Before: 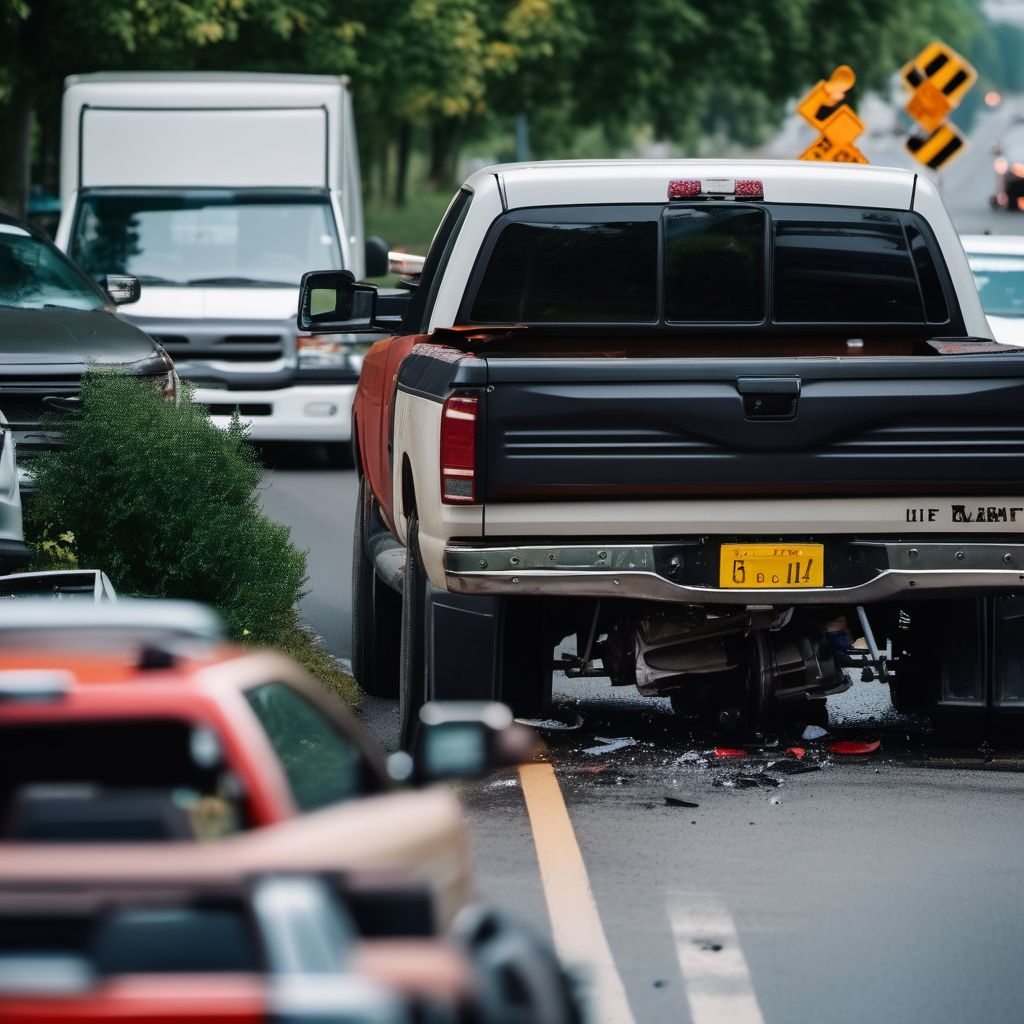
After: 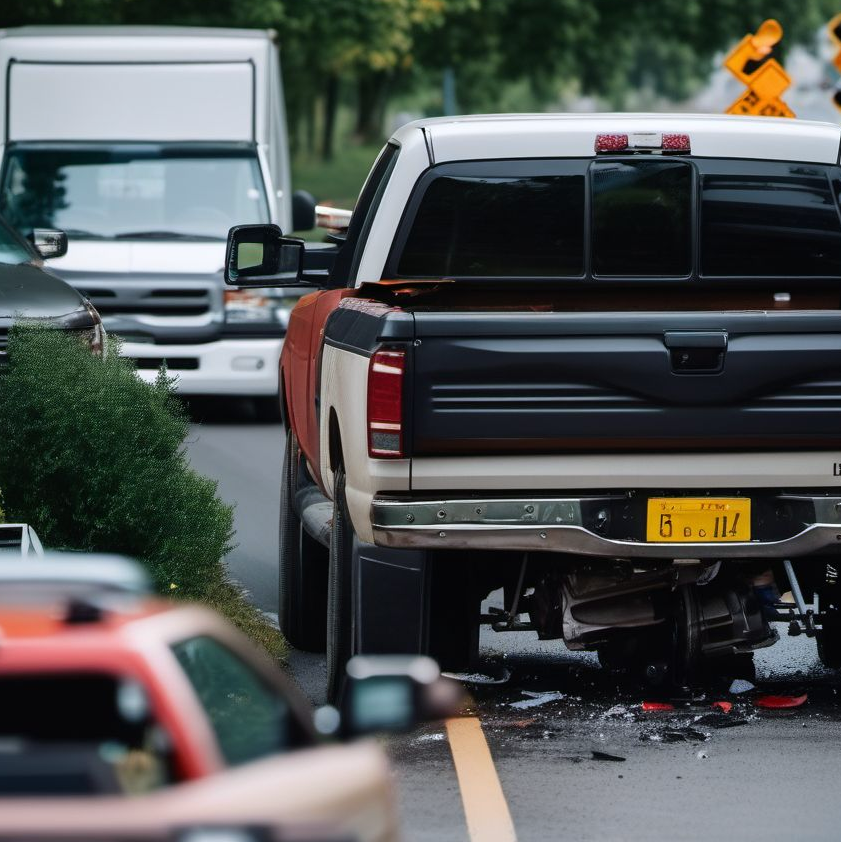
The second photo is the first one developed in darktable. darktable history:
white balance: red 0.988, blue 1.017
crop and rotate: left 7.196%, top 4.574%, right 10.605%, bottom 13.178%
